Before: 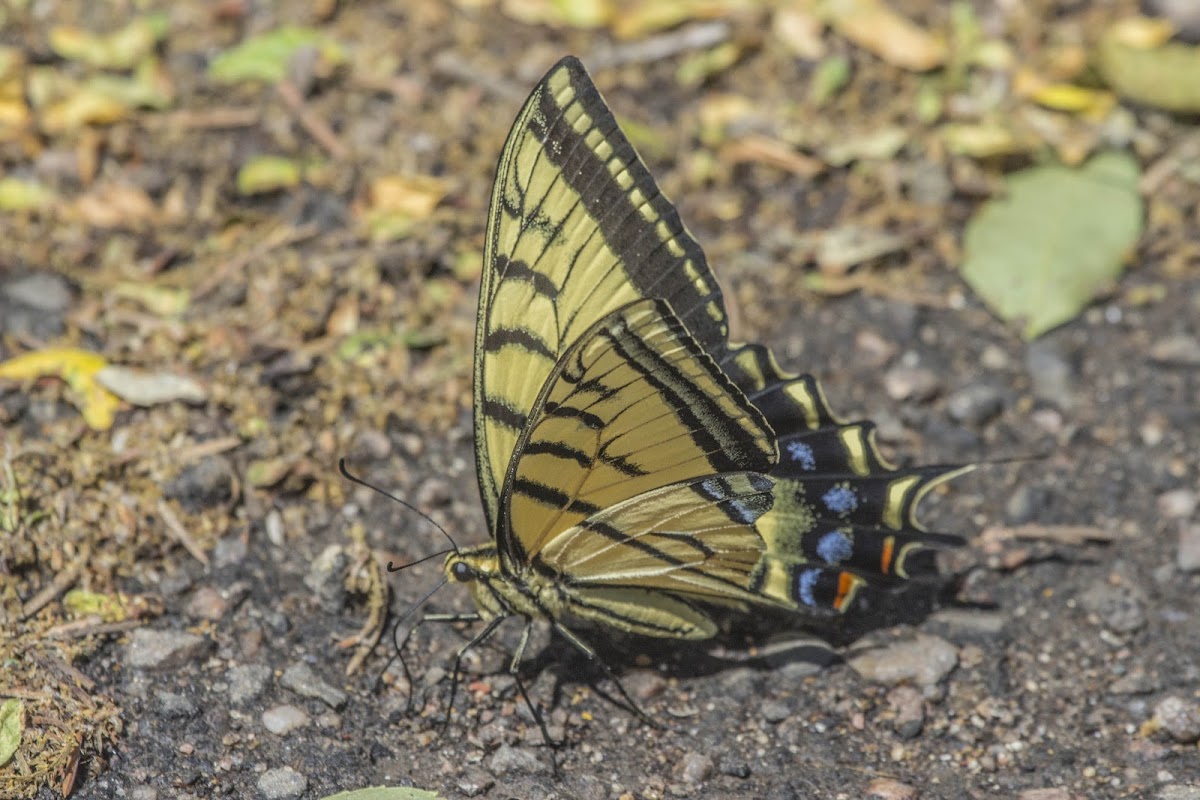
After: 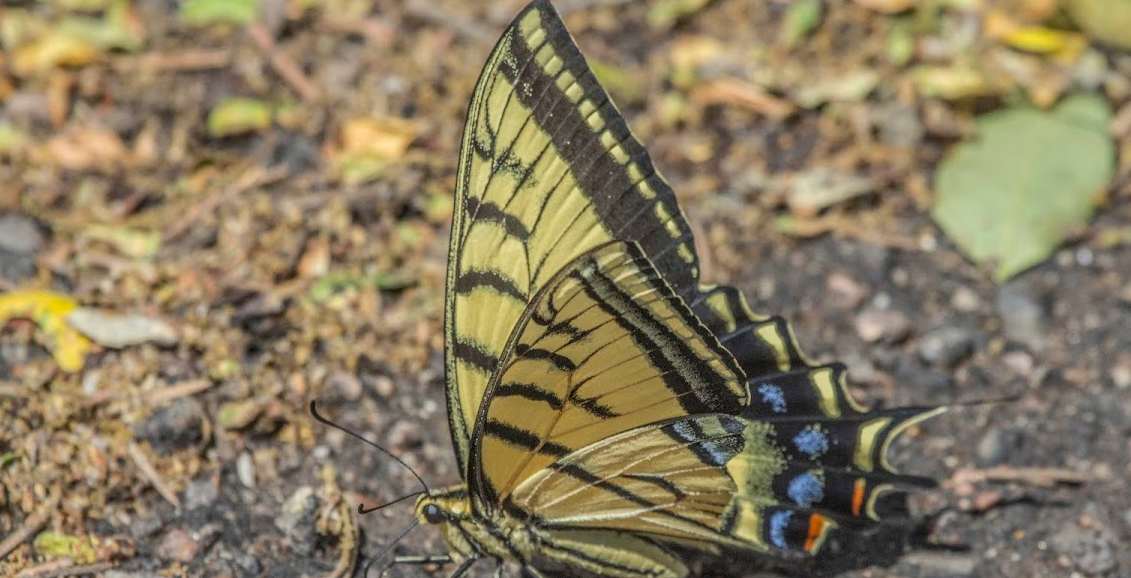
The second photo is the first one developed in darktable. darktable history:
local contrast: on, module defaults
crop: left 2.451%, top 7.298%, right 3.264%, bottom 20.342%
shadows and highlights: on, module defaults
contrast equalizer: octaves 7, y [[0.5 ×6], [0.5 ×6], [0.5, 0.5, 0.501, 0.545, 0.707, 0.863], [0 ×6], [0 ×6]], mix -0.997
